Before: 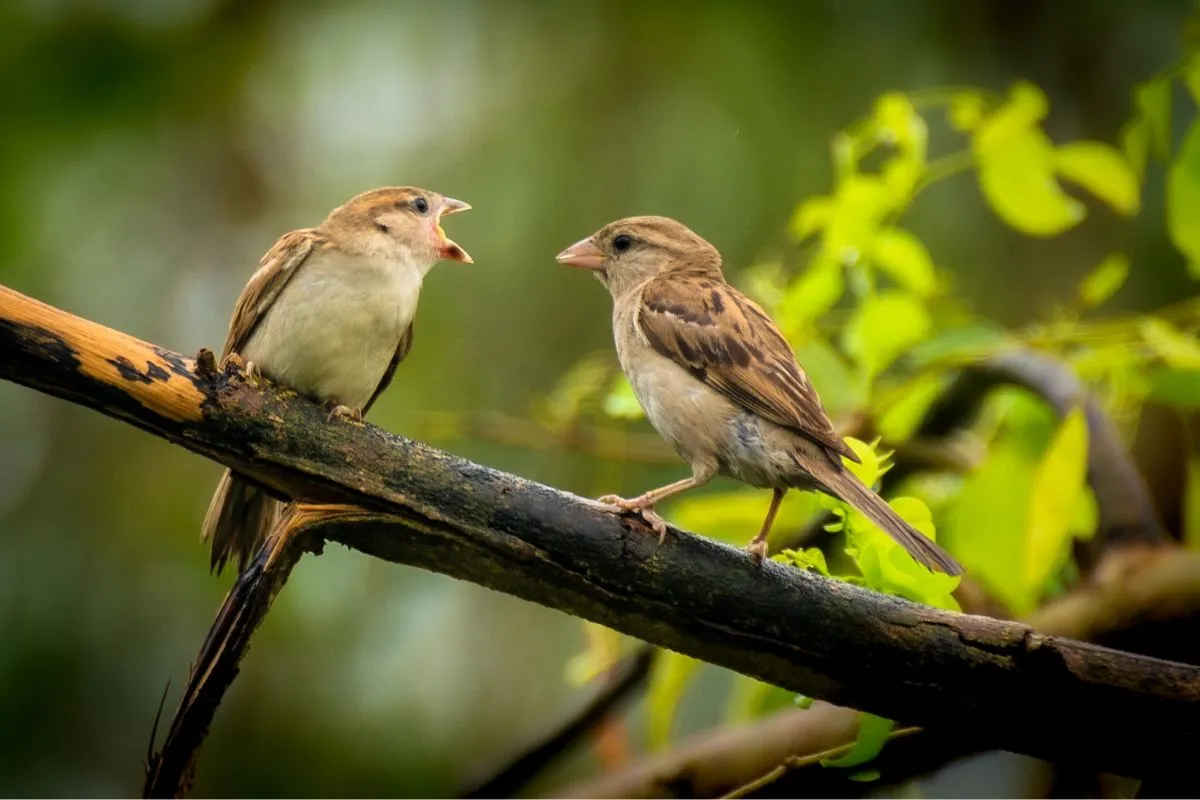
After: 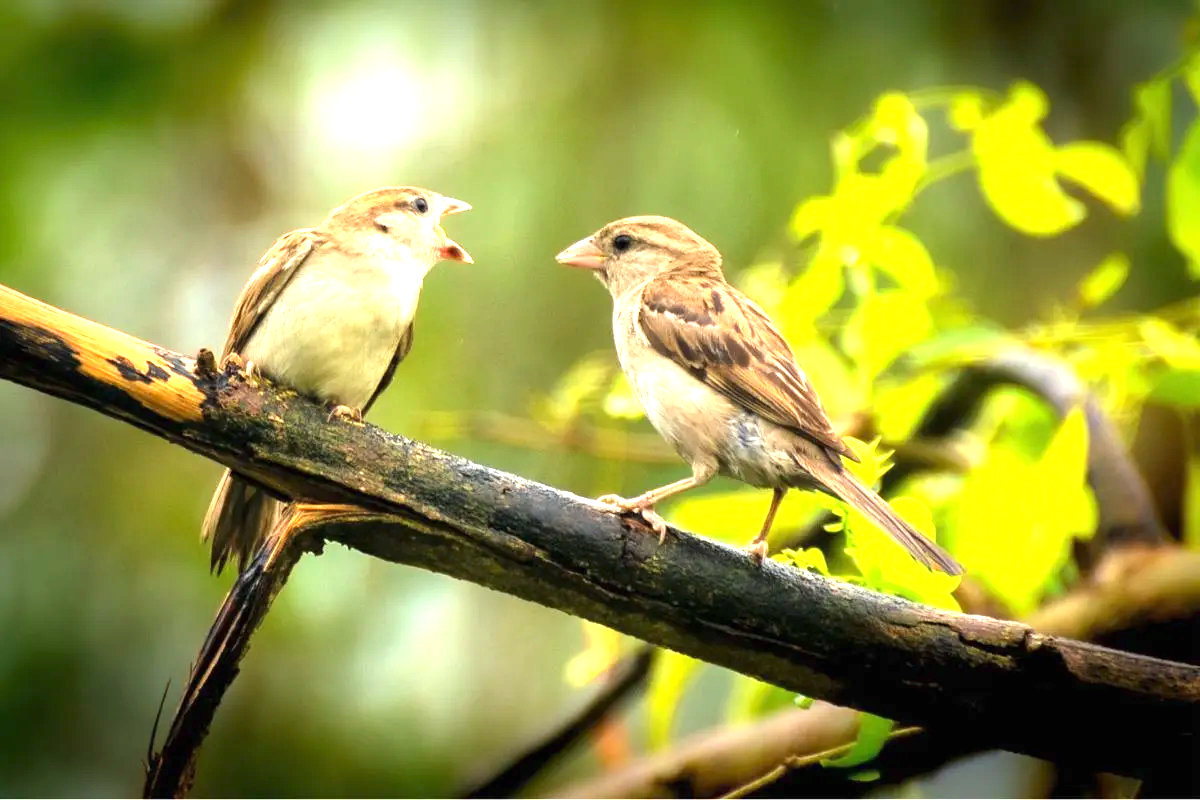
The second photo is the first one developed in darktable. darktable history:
exposure: black level correction 0, exposure 1.452 EV, compensate highlight preservation false
